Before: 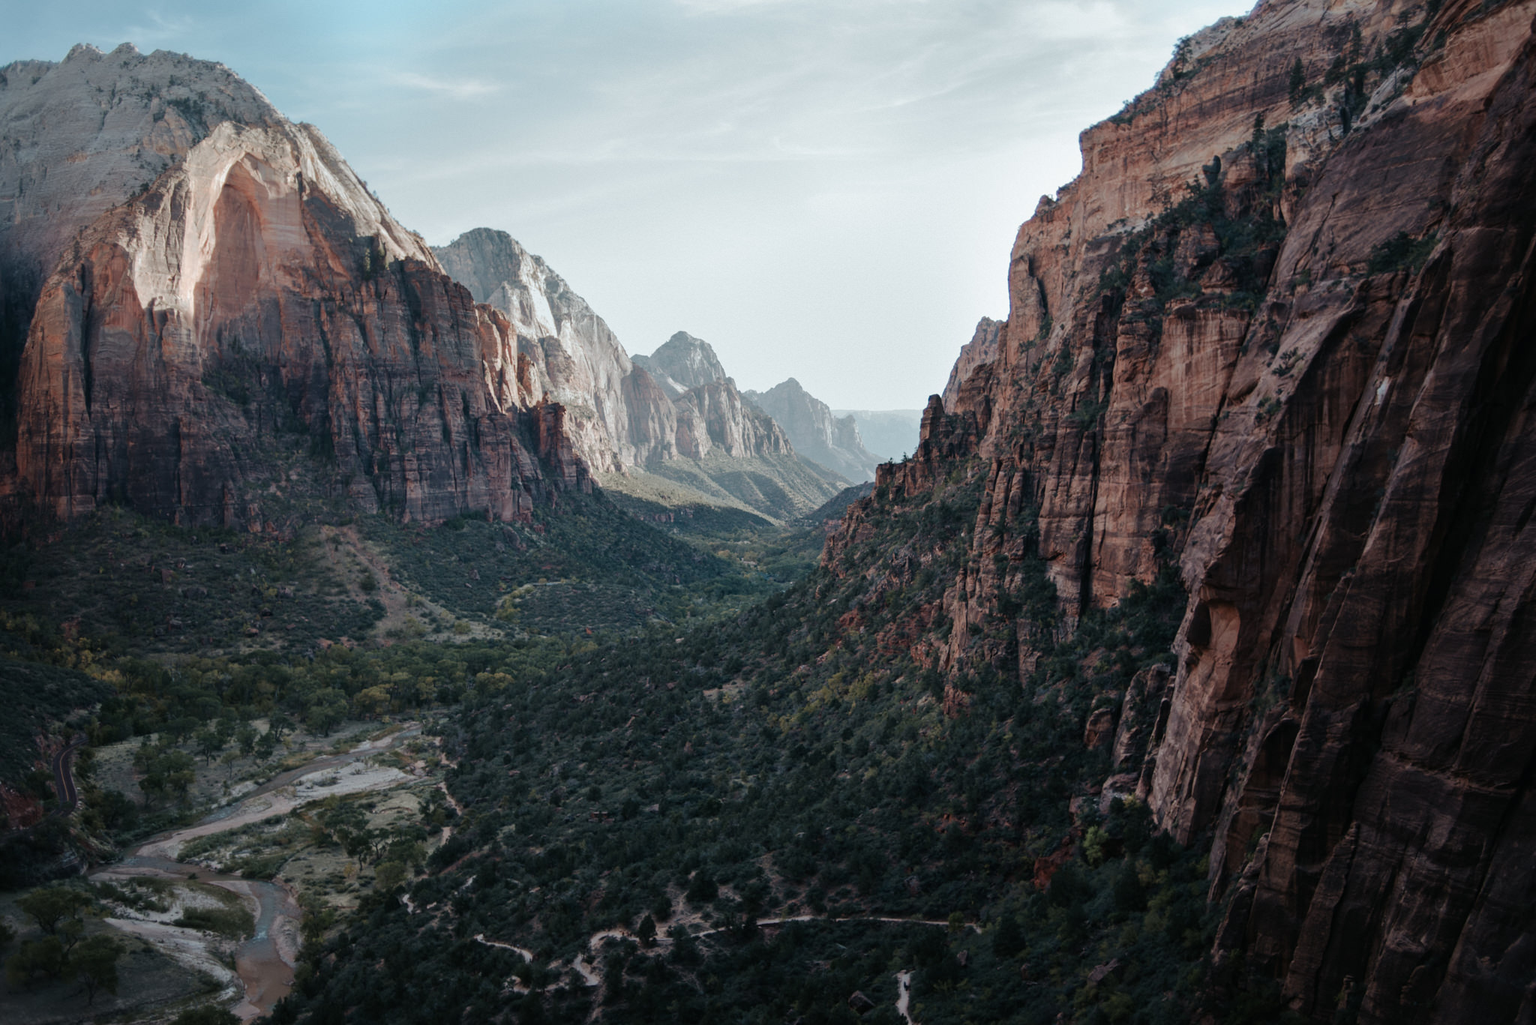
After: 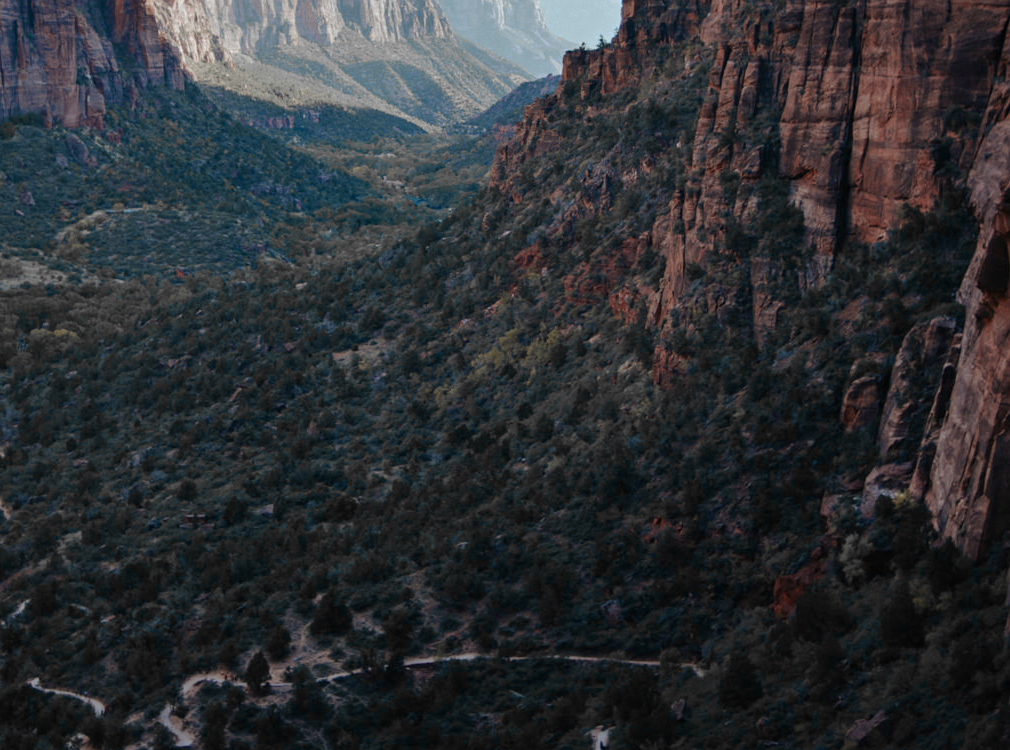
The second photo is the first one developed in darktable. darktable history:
color calibration: illuminant same as pipeline (D50), adaptation XYZ, x 0.345, y 0.359, temperature 5007.31 K, gamut compression 0.98
color zones: curves: ch0 [(0, 0.363) (0.128, 0.373) (0.25, 0.5) (0.402, 0.407) (0.521, 0.525) (0.63, 0.559) (0.729, 0.662) (0.867, 0.471)]; ch1 [(0, 0.515) (0.136, 0.618) (0.25, 0.5) (0.378, 0) (0.516, 0) (0.622, 0.593) (0.737, 0.819) (0.87, 0.593)]; ch2 [(0, 0.529) (0.128, 0.471) (0.282, 0.451) (0.386, 0.662) (0.516, 0.525) (0.633, 0.554) (0.75, 0.62) (0.875, 0.441)], mix 32.97%
crop: left 29.545%, top 41.579%, right 21.131%, bottom 3.49%
